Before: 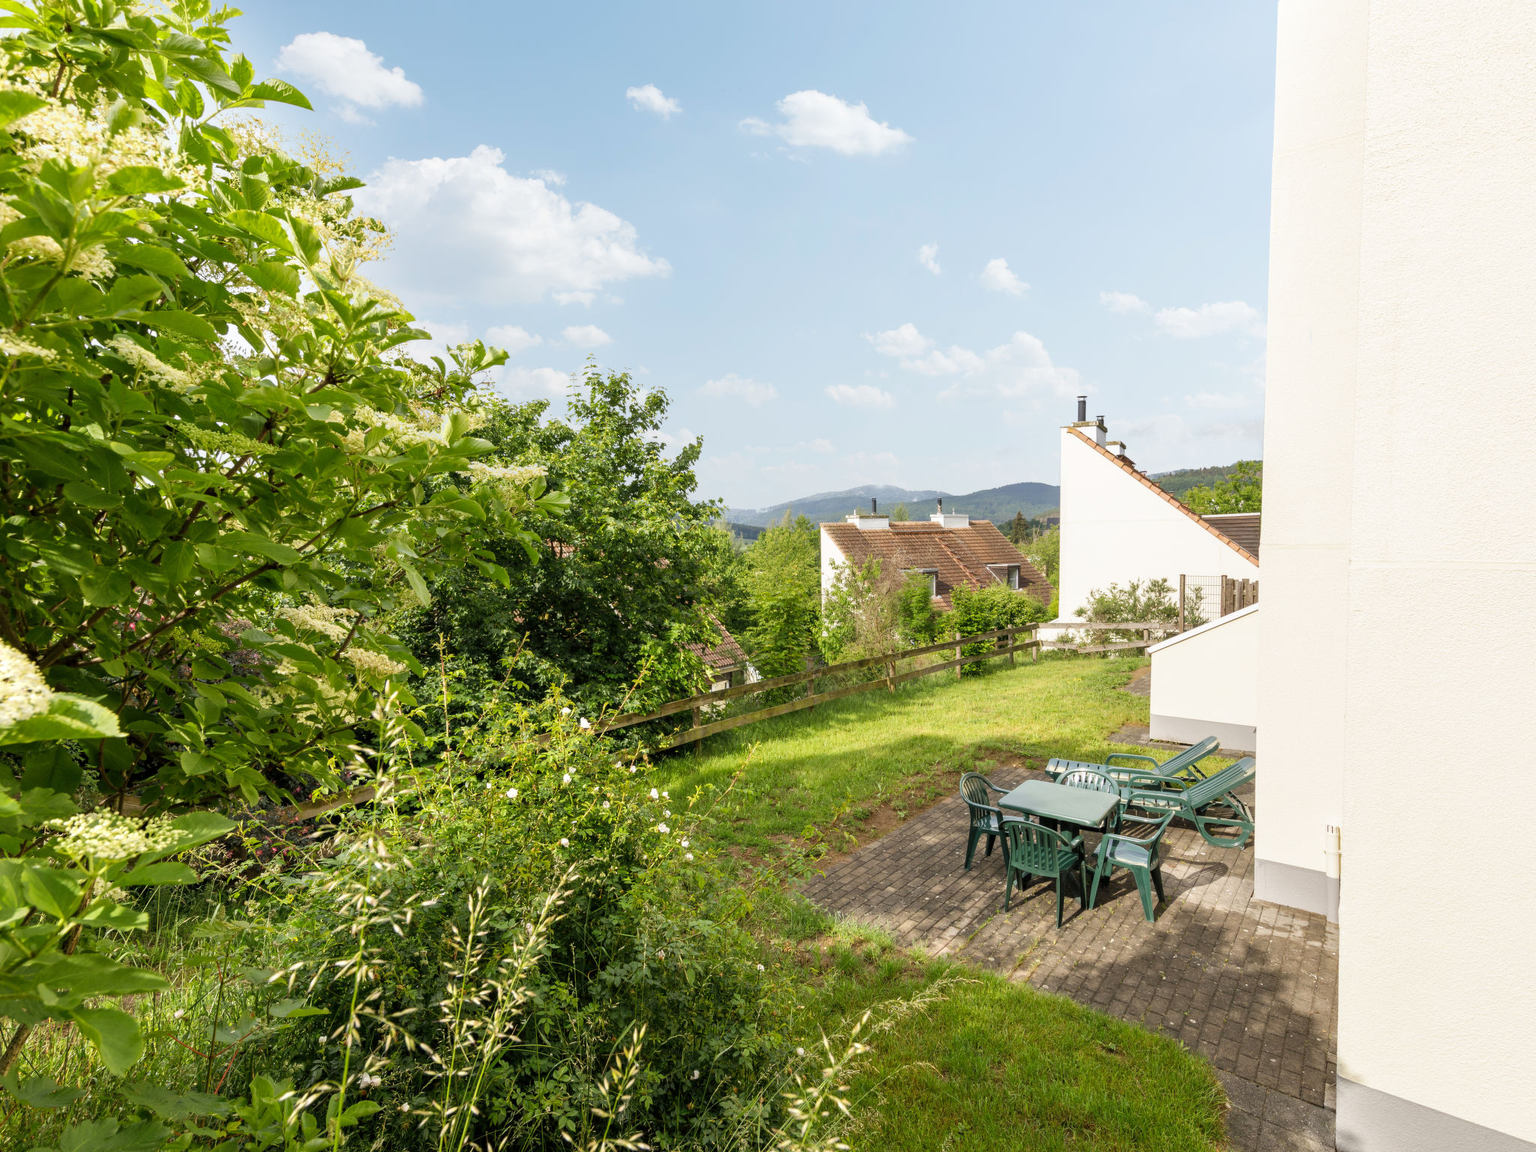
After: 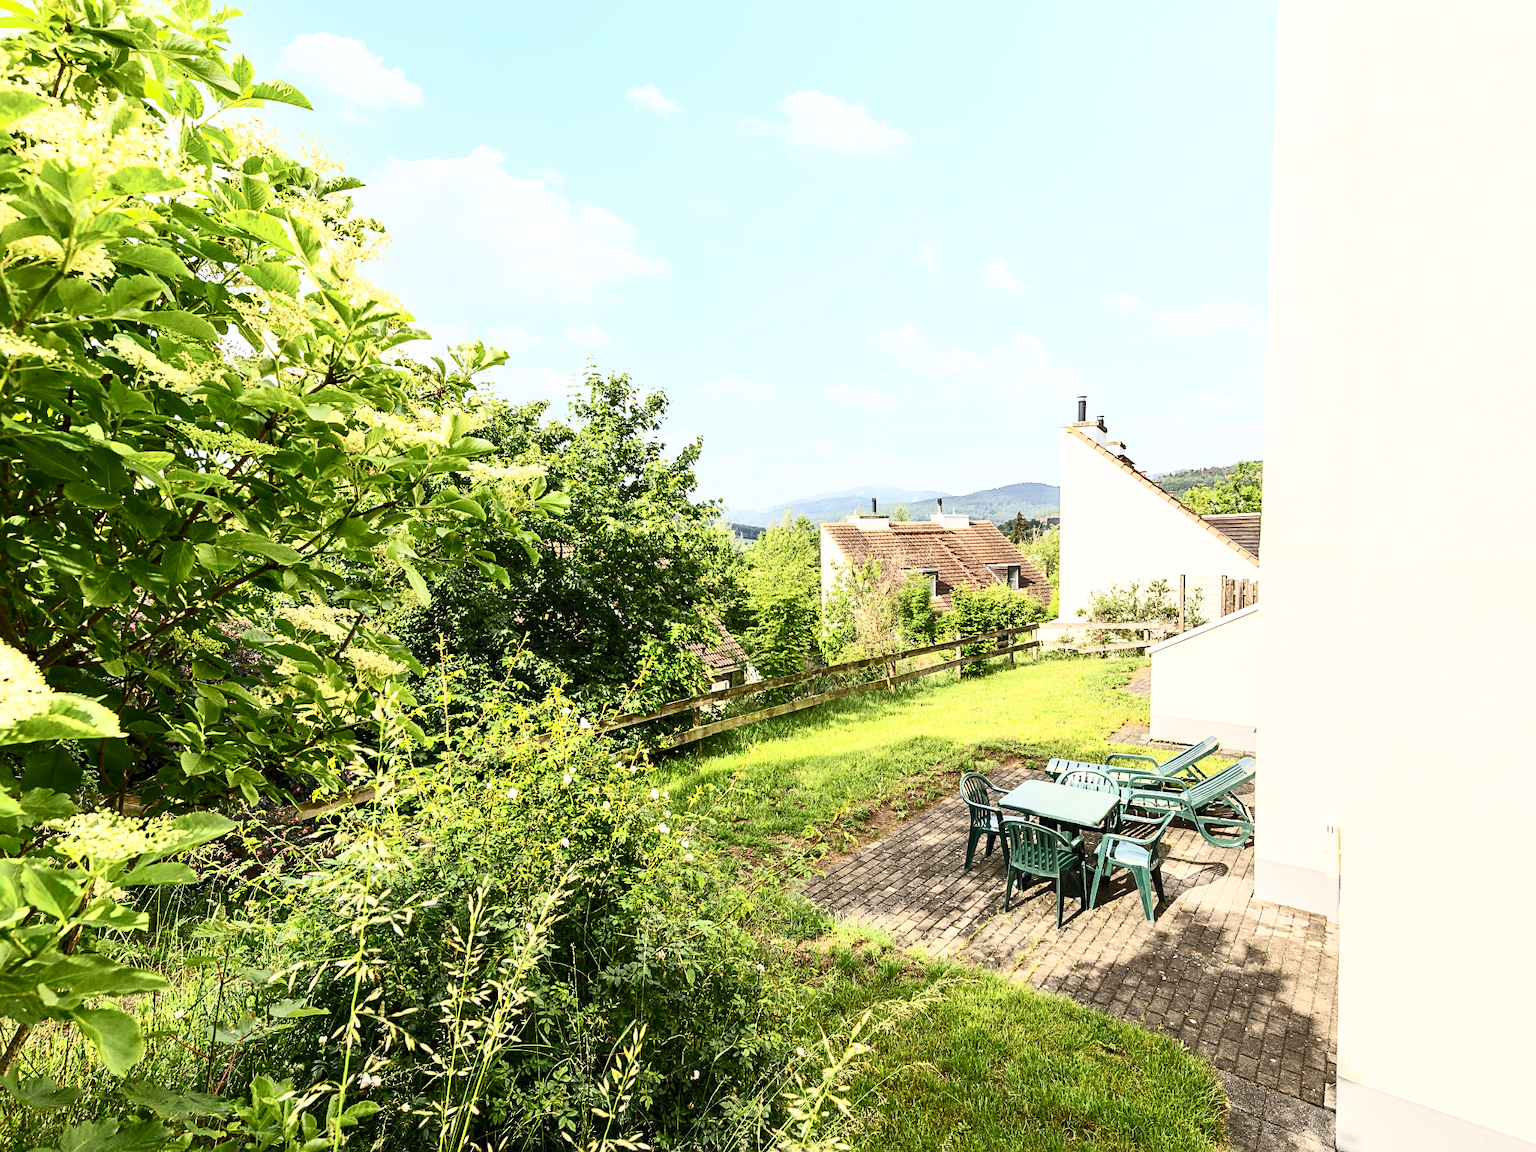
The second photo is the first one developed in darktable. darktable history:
contrast brightness saturation: contrast 0.618, brightness 0.359, saturation 0.145
sharpen: on, module defaults
